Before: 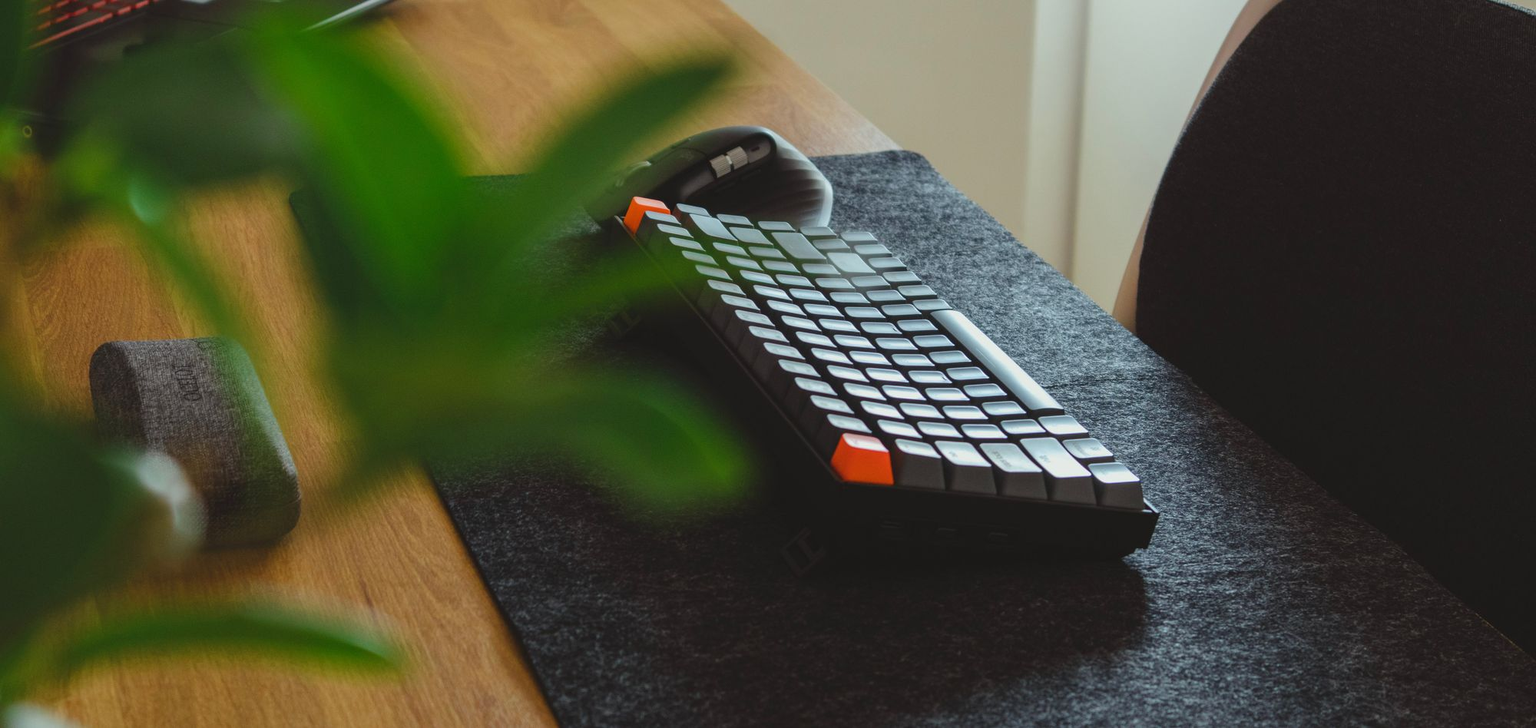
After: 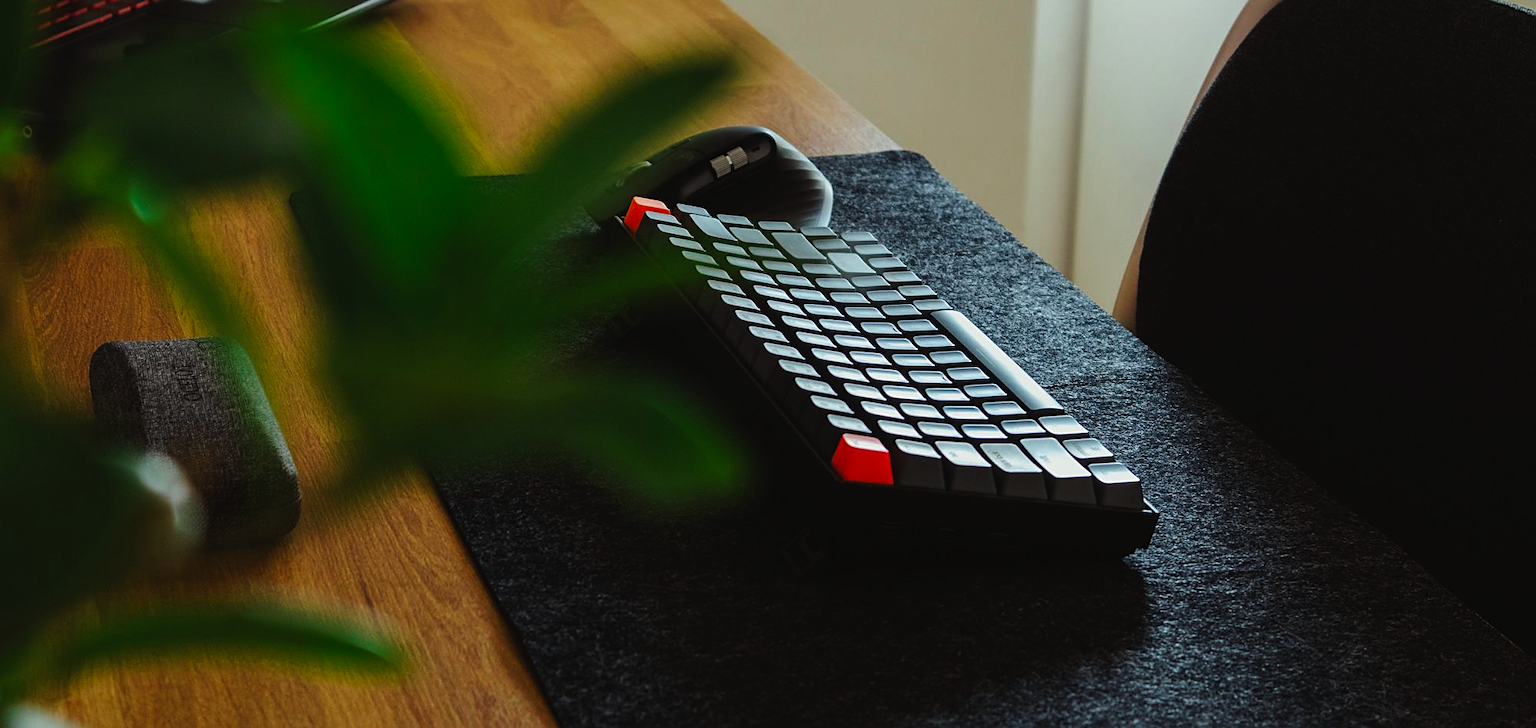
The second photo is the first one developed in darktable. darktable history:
contrast brightness saturation: saturation -0.05
sharpen: on, module defaults
tone curve: curves: ch0 [(0, 0) (0.003, 0.006) (0.011, 0.007) (0.025, 0.01) (0.044, 0.015) (0.069, 0.023) (0.1, 0.031) (0.136, 0.045) (0.177, 0.066) (0.224, 0.098) (0.277, 0.139) (0.335, 0.194) (0.399, 0.254) (0.468, 0.346) (0.543, 0.45) (0.623, 0.56) (0.709, 0.667) (0.801, 0.78) (0.898, 0.891) (1, 1)], preserve colors none
